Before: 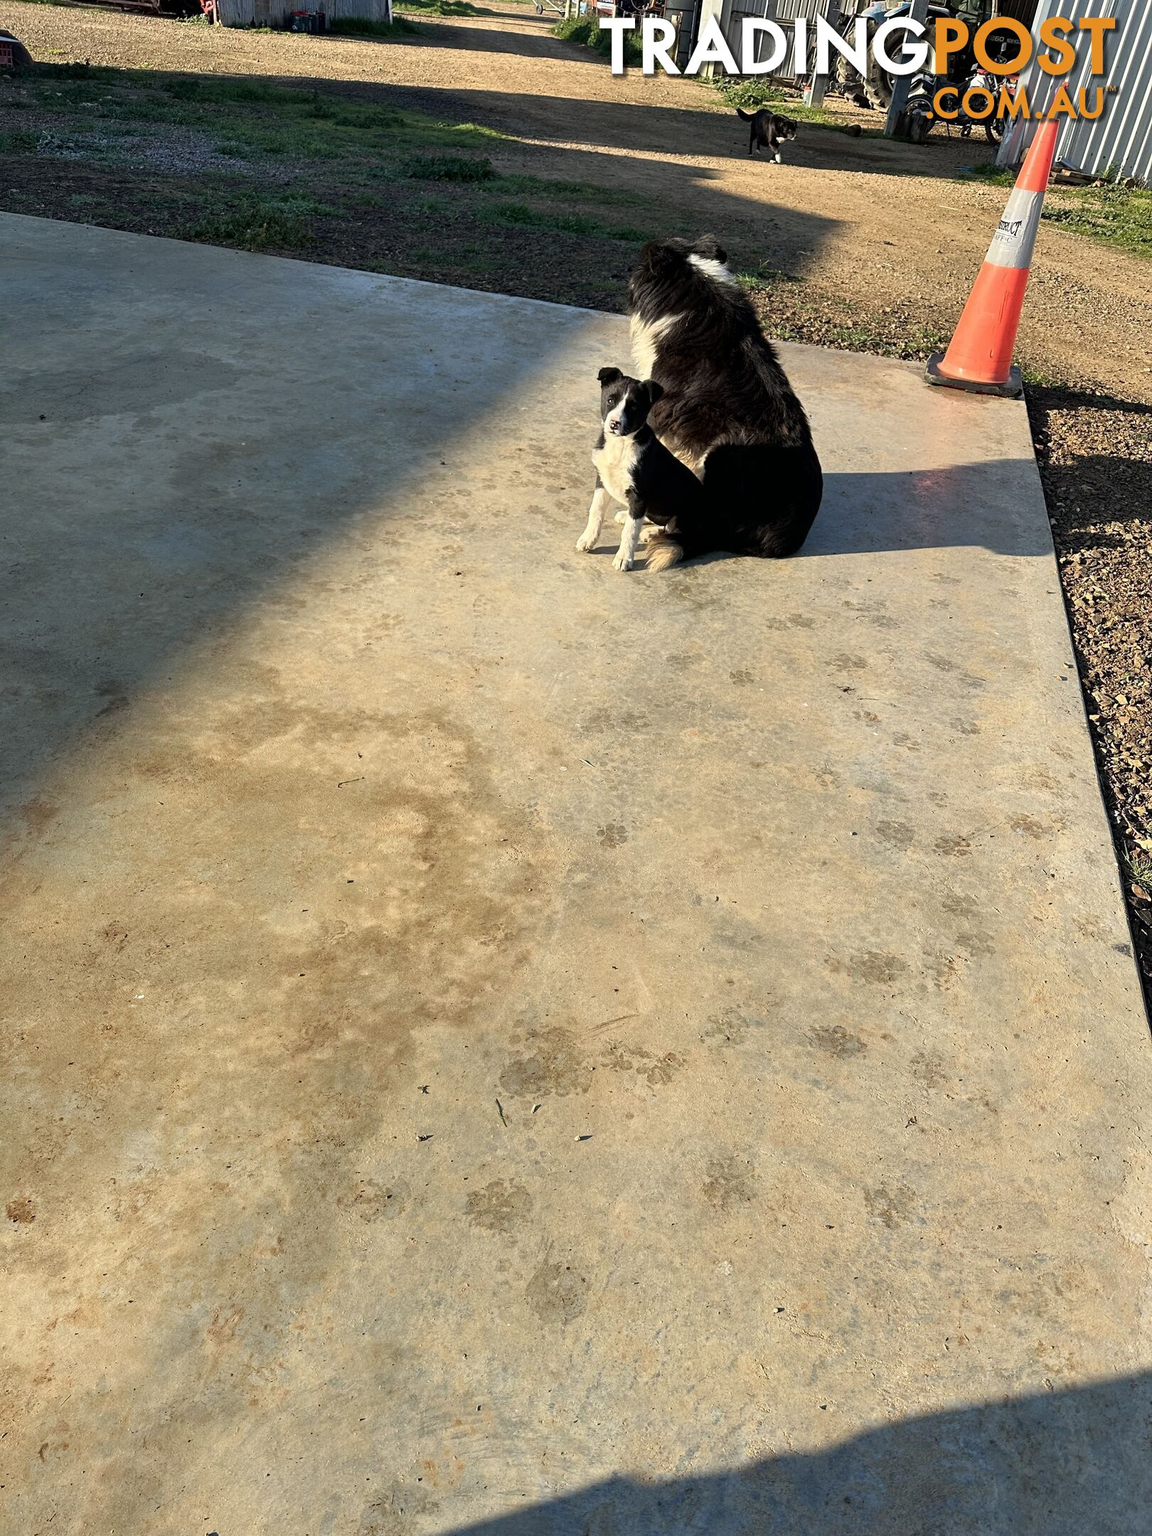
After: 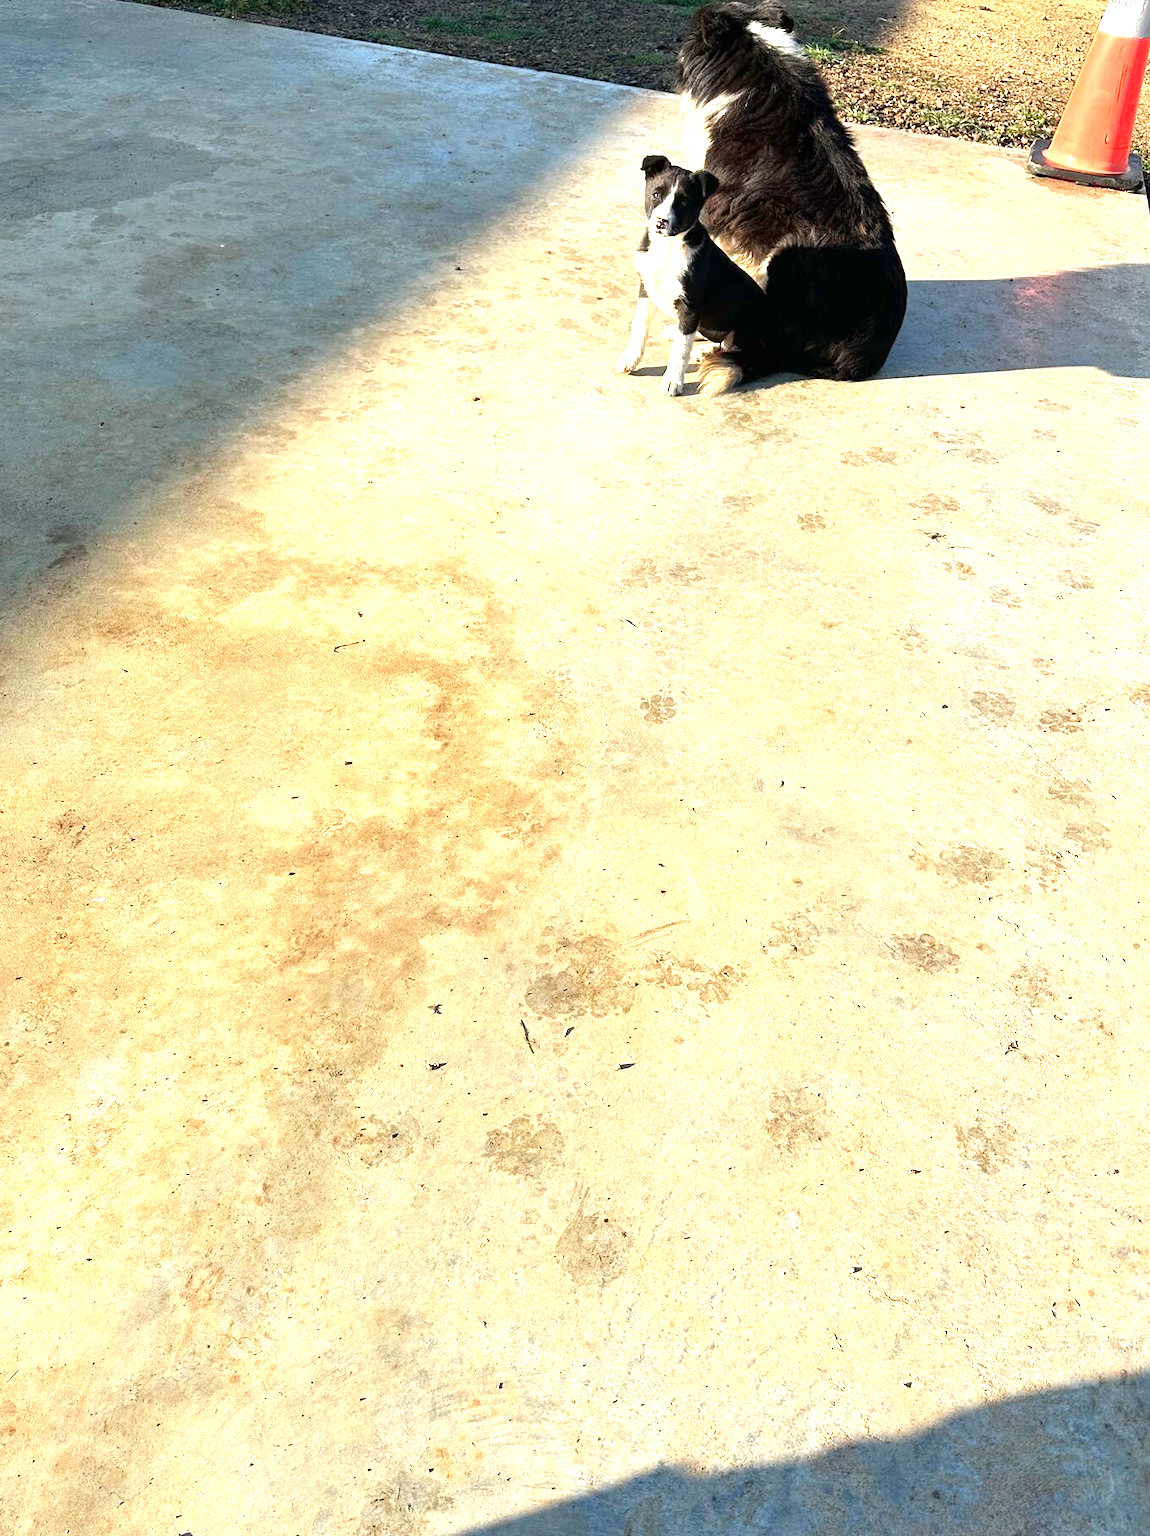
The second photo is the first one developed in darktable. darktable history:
crop and rotate: left 4.844%, top 15.379%, right 10.71%
exposure: black level correction 0, exposure 1.29 EV, compensate exposure bias true, compensate highlight preservation false
